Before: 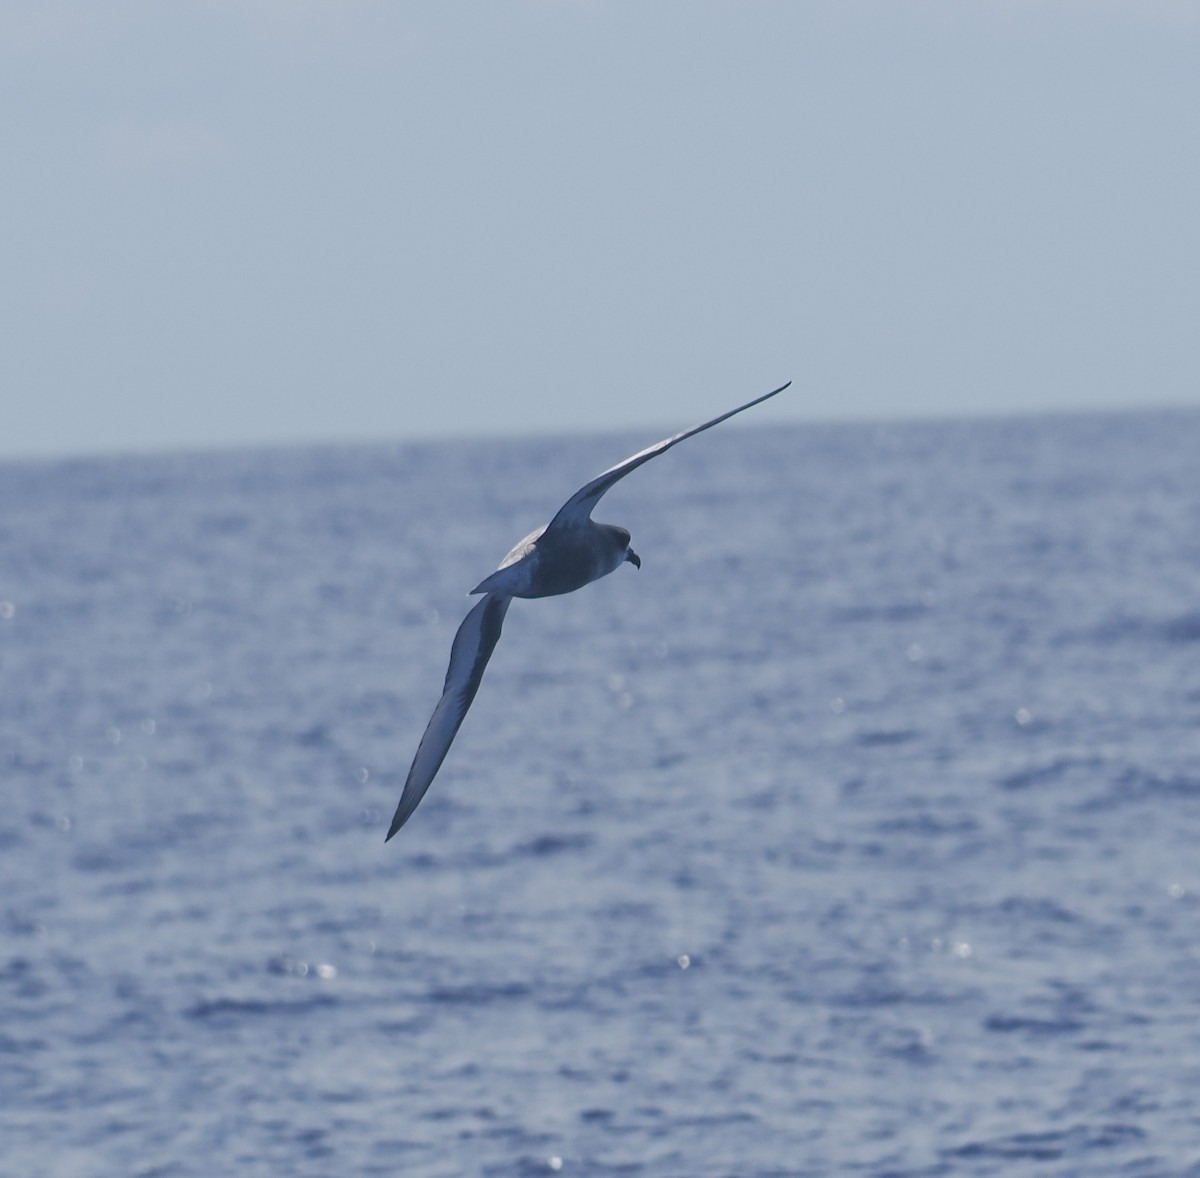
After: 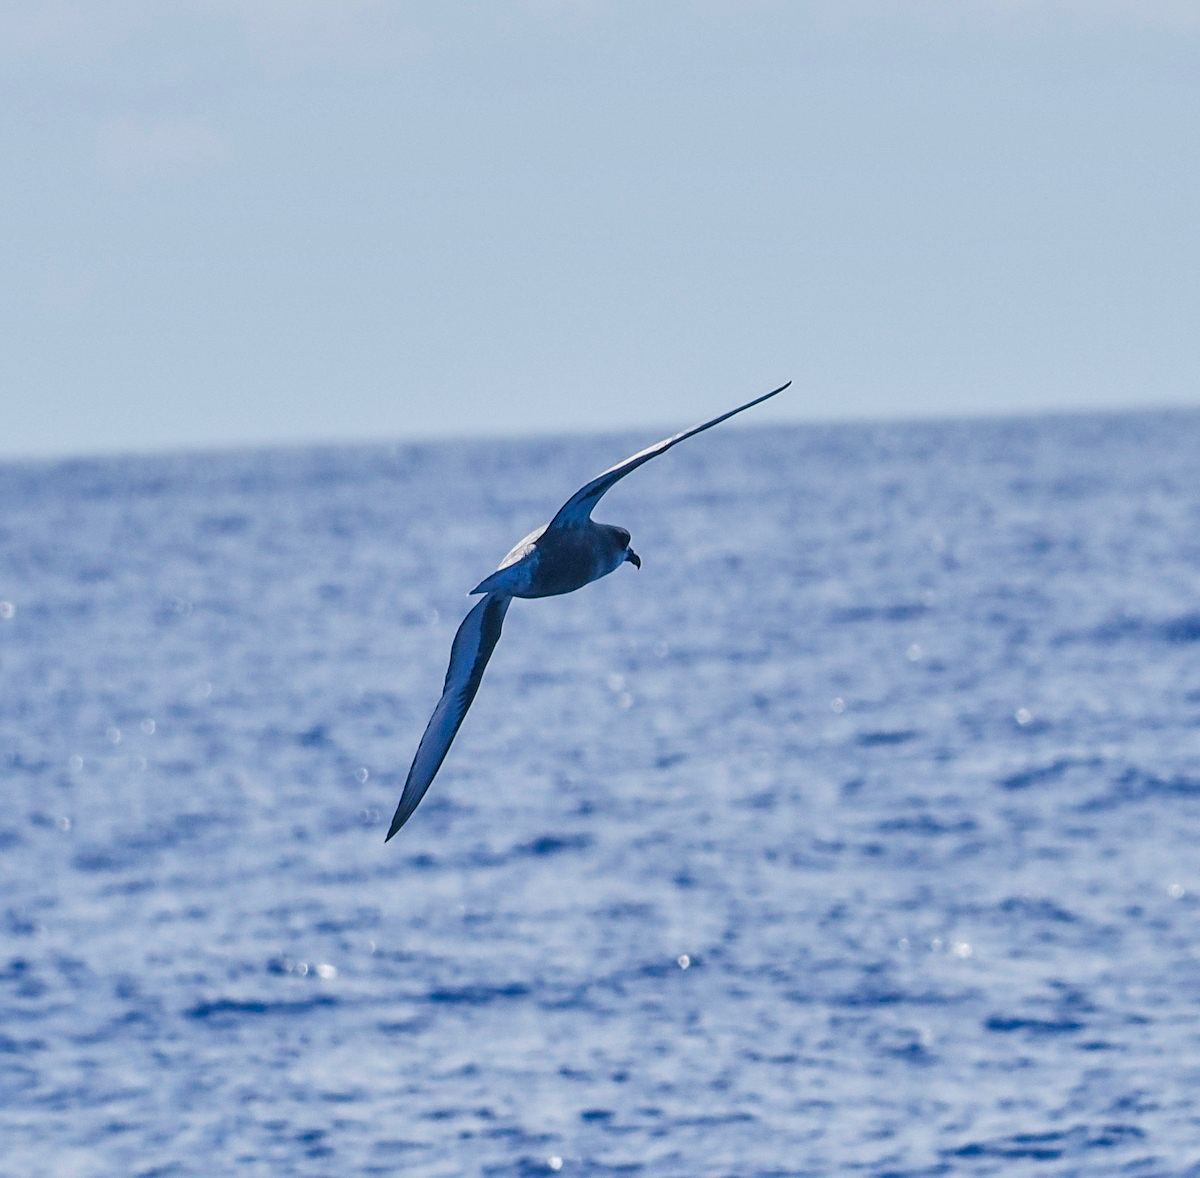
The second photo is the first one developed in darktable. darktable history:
local contrast: on, module defaults
color balance rgb: linear chroma grading › global chroma 10%, perceptual saturation grading › global saturation 40%, perceptual brilliance grading › global brilliance 30%, global vibrance 20%
filmic rgb: black relative exposure -5 EV, hardness 2.88, contrast 1.2, highlights saturation mix -30%
sharpen: on, module defaults
shadows and highlights: shadows 43.71, white point adjustment -1.46, soften with gaussian
